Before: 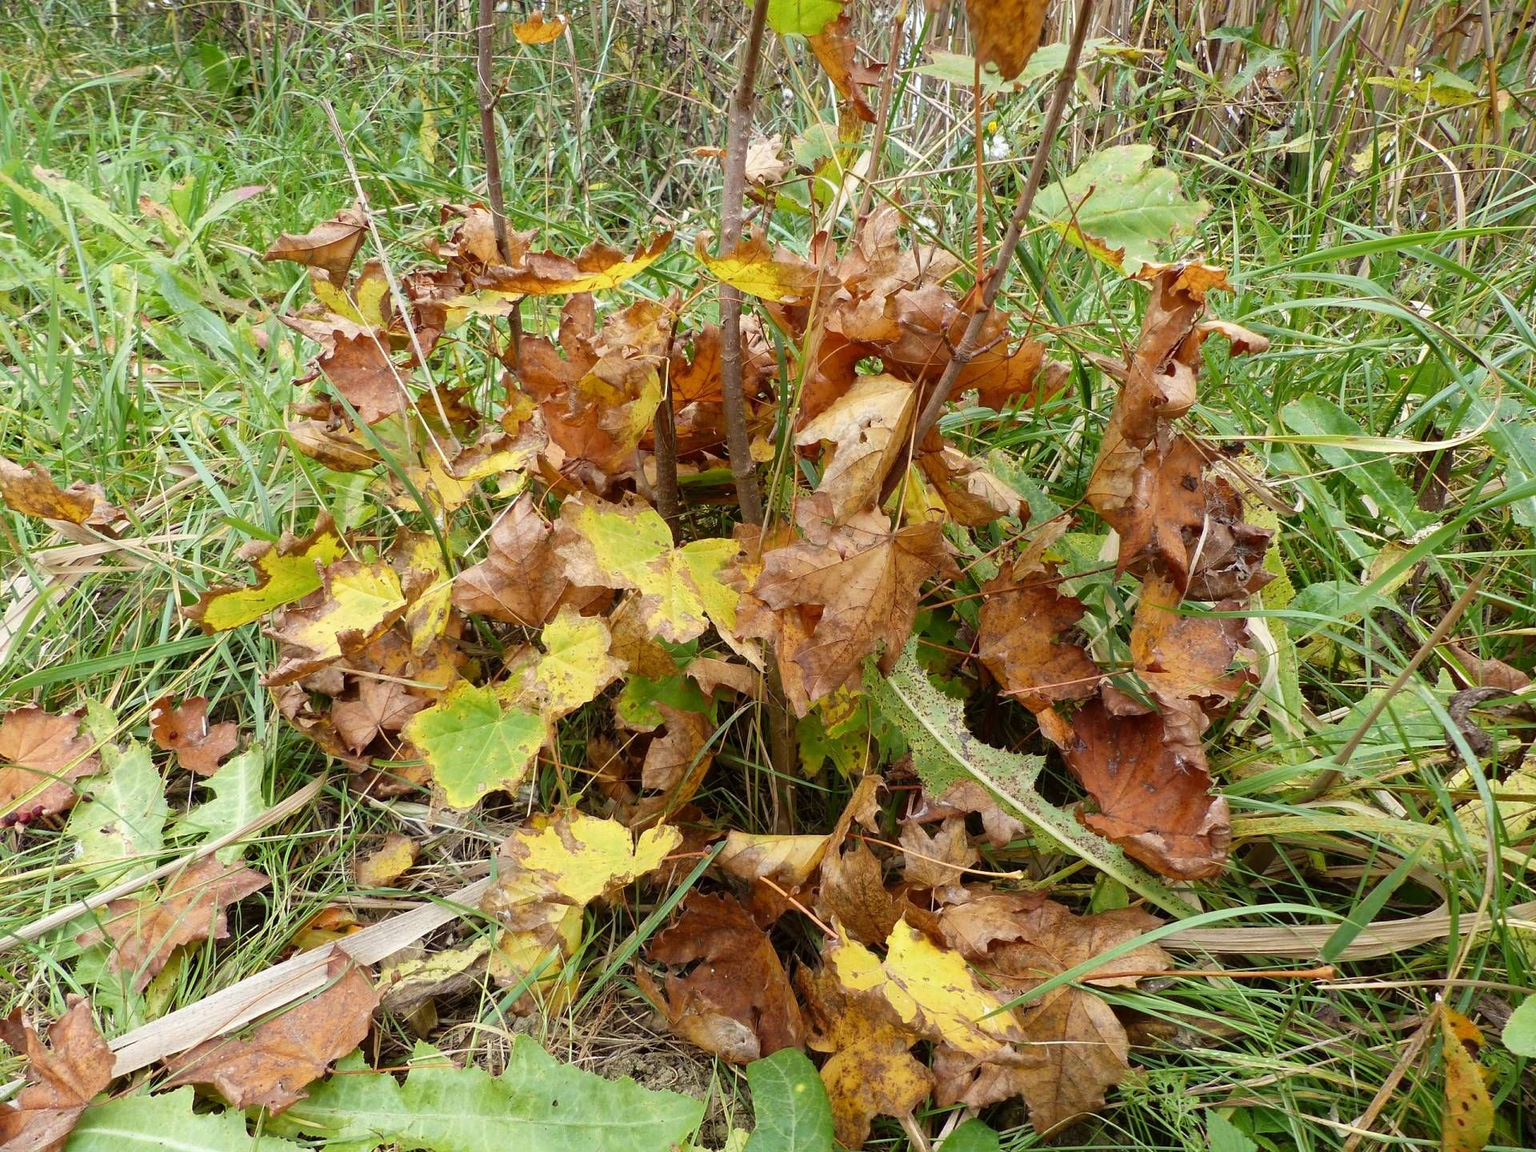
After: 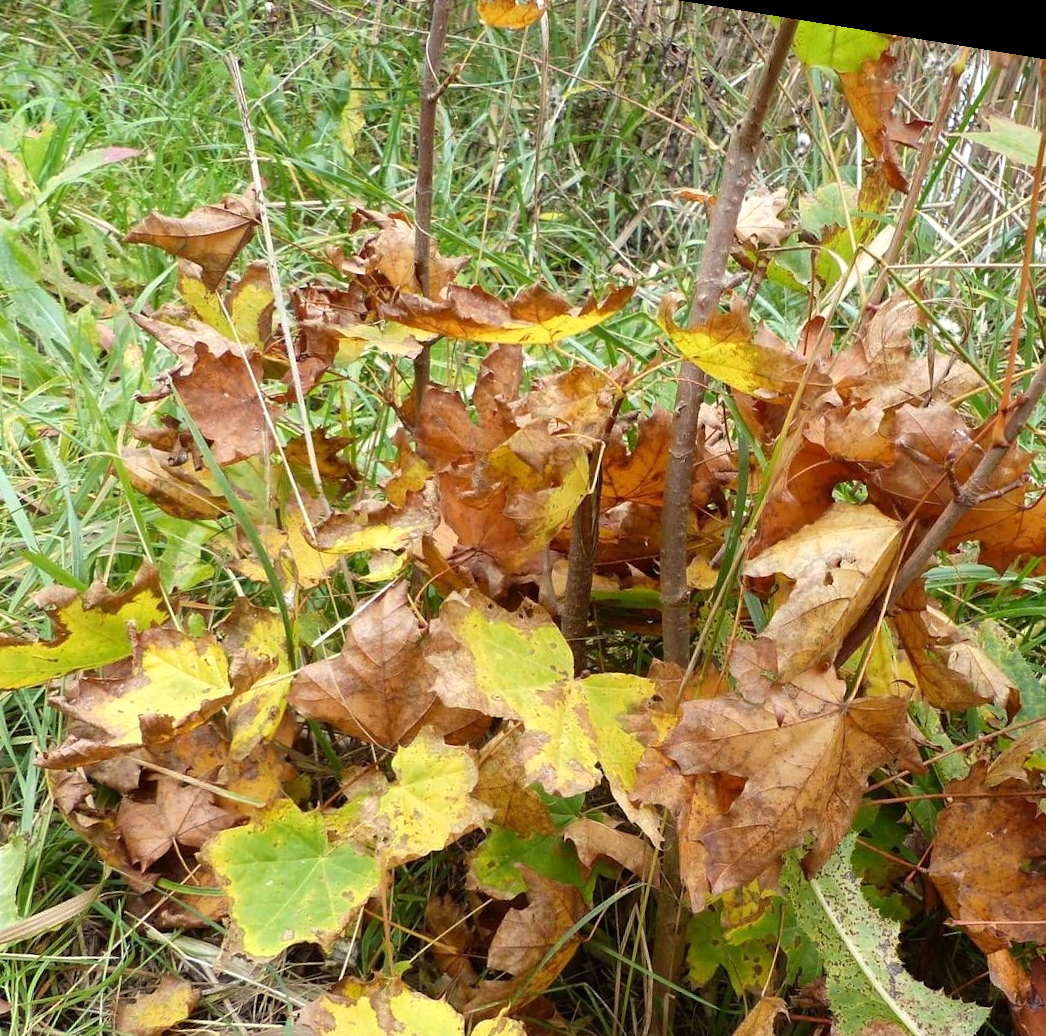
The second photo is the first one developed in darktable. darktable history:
crop: left 17.835%, top 7.675%, right 32.881%, bottom 32.213%
rotate and perspective: rotation 9.12°, automatic cropping off
exposure: exposure 0.2 EV, compensate highlight preservation false
